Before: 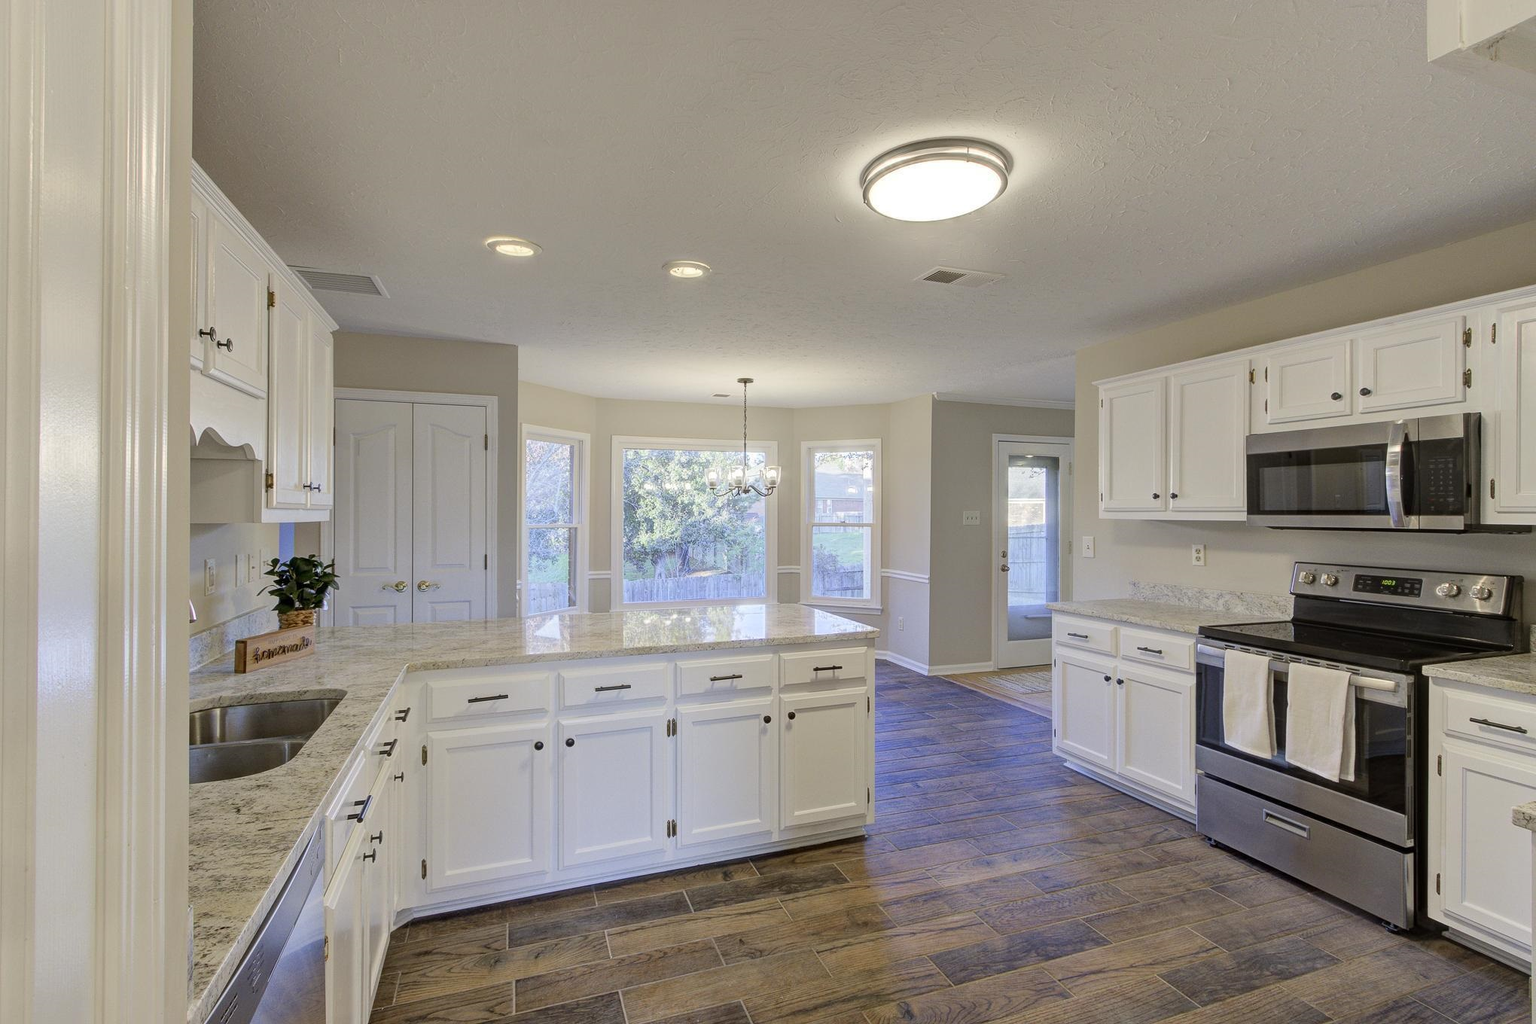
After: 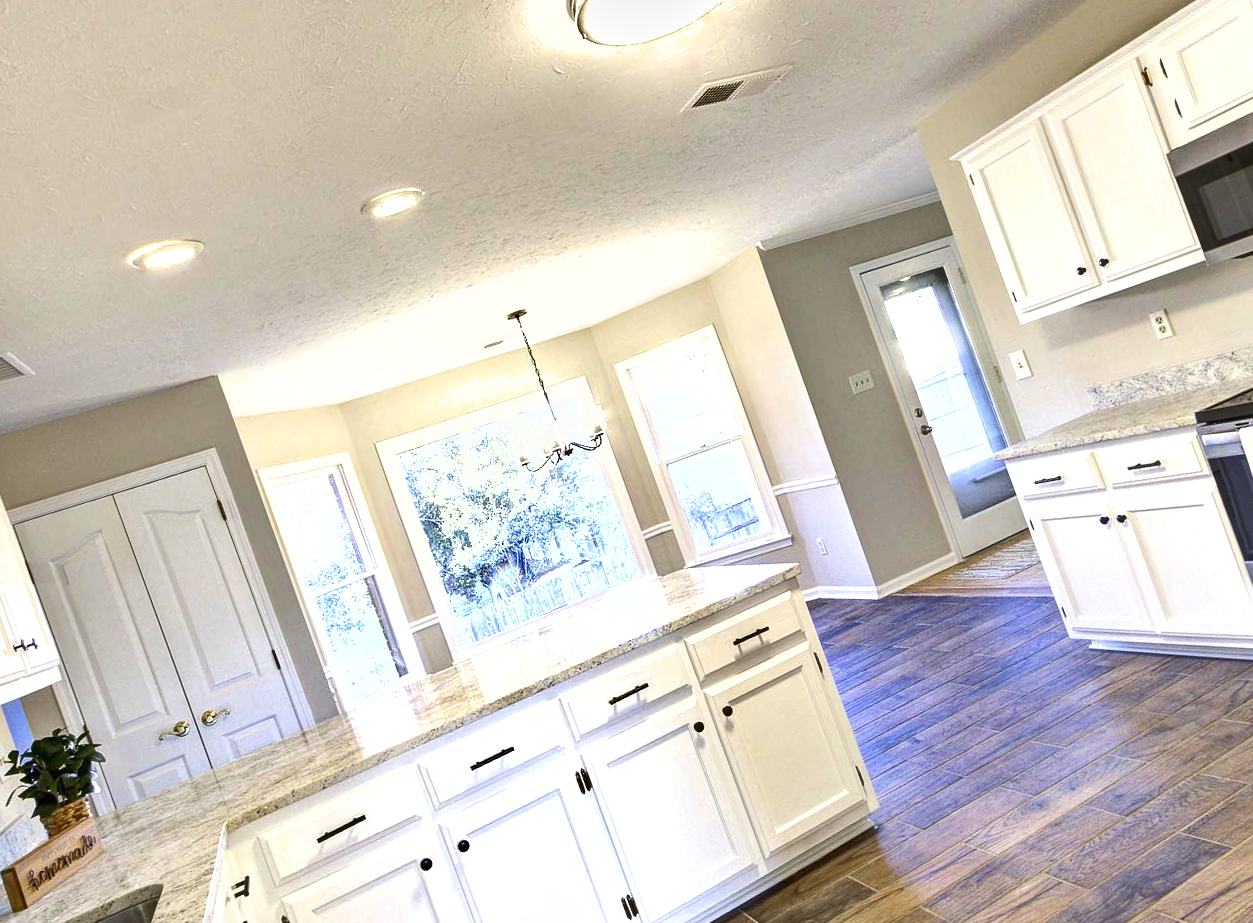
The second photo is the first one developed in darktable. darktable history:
shadows and highlights: shadows 52.48, soften with gaussian
exposure: black level correction 0, exposure 1.199 EV, compensate exposure bias true, compensate highlight preservation false
crop and rotate: angle 20.15°, left 6.837%, right 3.696%, bottom 1.145%
